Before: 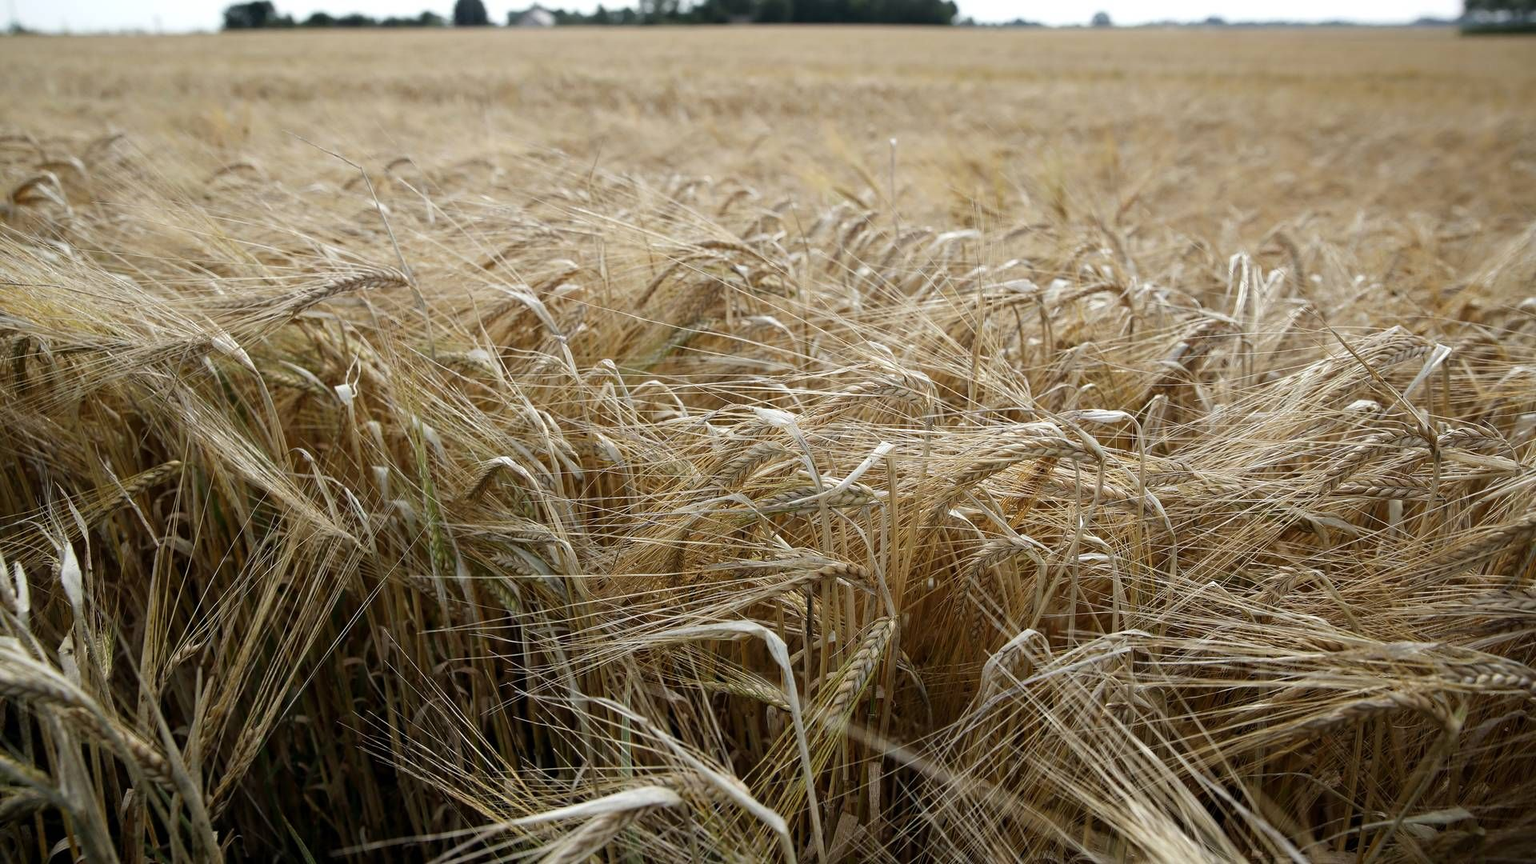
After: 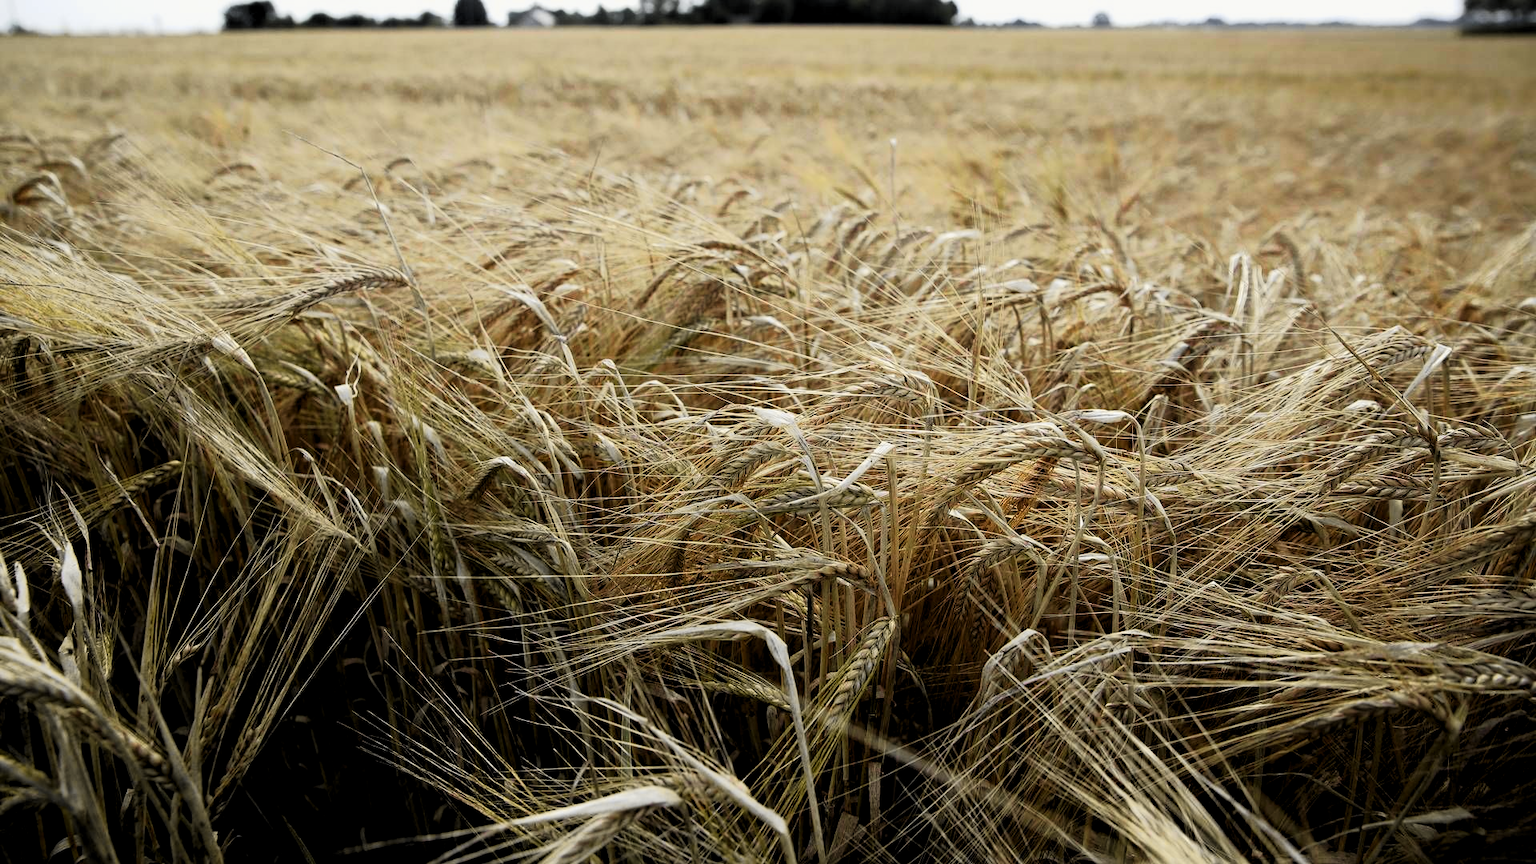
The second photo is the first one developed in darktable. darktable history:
tone curve: curves: ch0 [(0, 0.006) (0.037, 0.022) (0.123, 0.105) (0.19, 0.173) (0.277, 0.279) (0.474, 0.517) (0.597, 0.662) (0.687, 0.774) (0.855, 0.891) (1, 0.982)]; ch1 [(0, 0) (0.243, 0.245) (0.422, 0.415) (0.493, 0.498) (0.508, 0.503) (0.531, 0.55) (0.551, 0.582) (0.626, 0.672) (0.694, 0.732) (1, 1)]; ch2 [(0, 0) (0.249, 0.216) (0.356, 0.329) (0.424, 0.442) (0.476, 0.477) (0.498, 0.503) (0.517, 0.524) (0.532, 0.547) (0.562, 0.592) (0.614, 0.657) (0.706, 0.748) (0.808, 0.809) (0.991, 0.968)], color space Lab, independent channels, preserve colors none
levels: levels [0.116, 0.574, 1]
